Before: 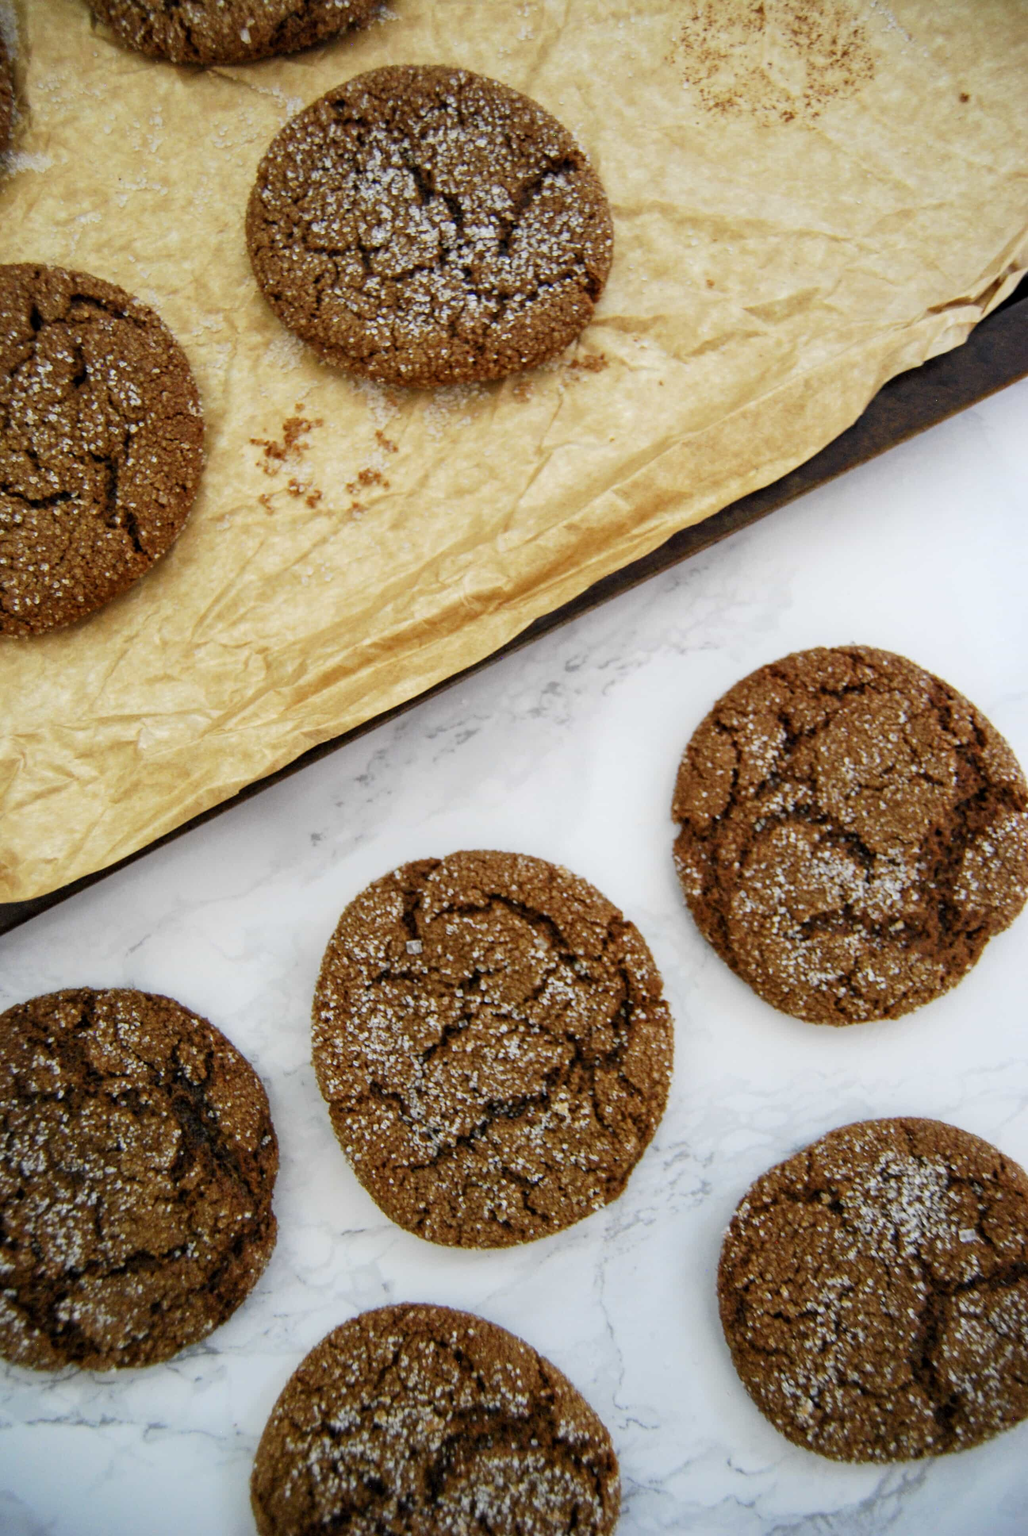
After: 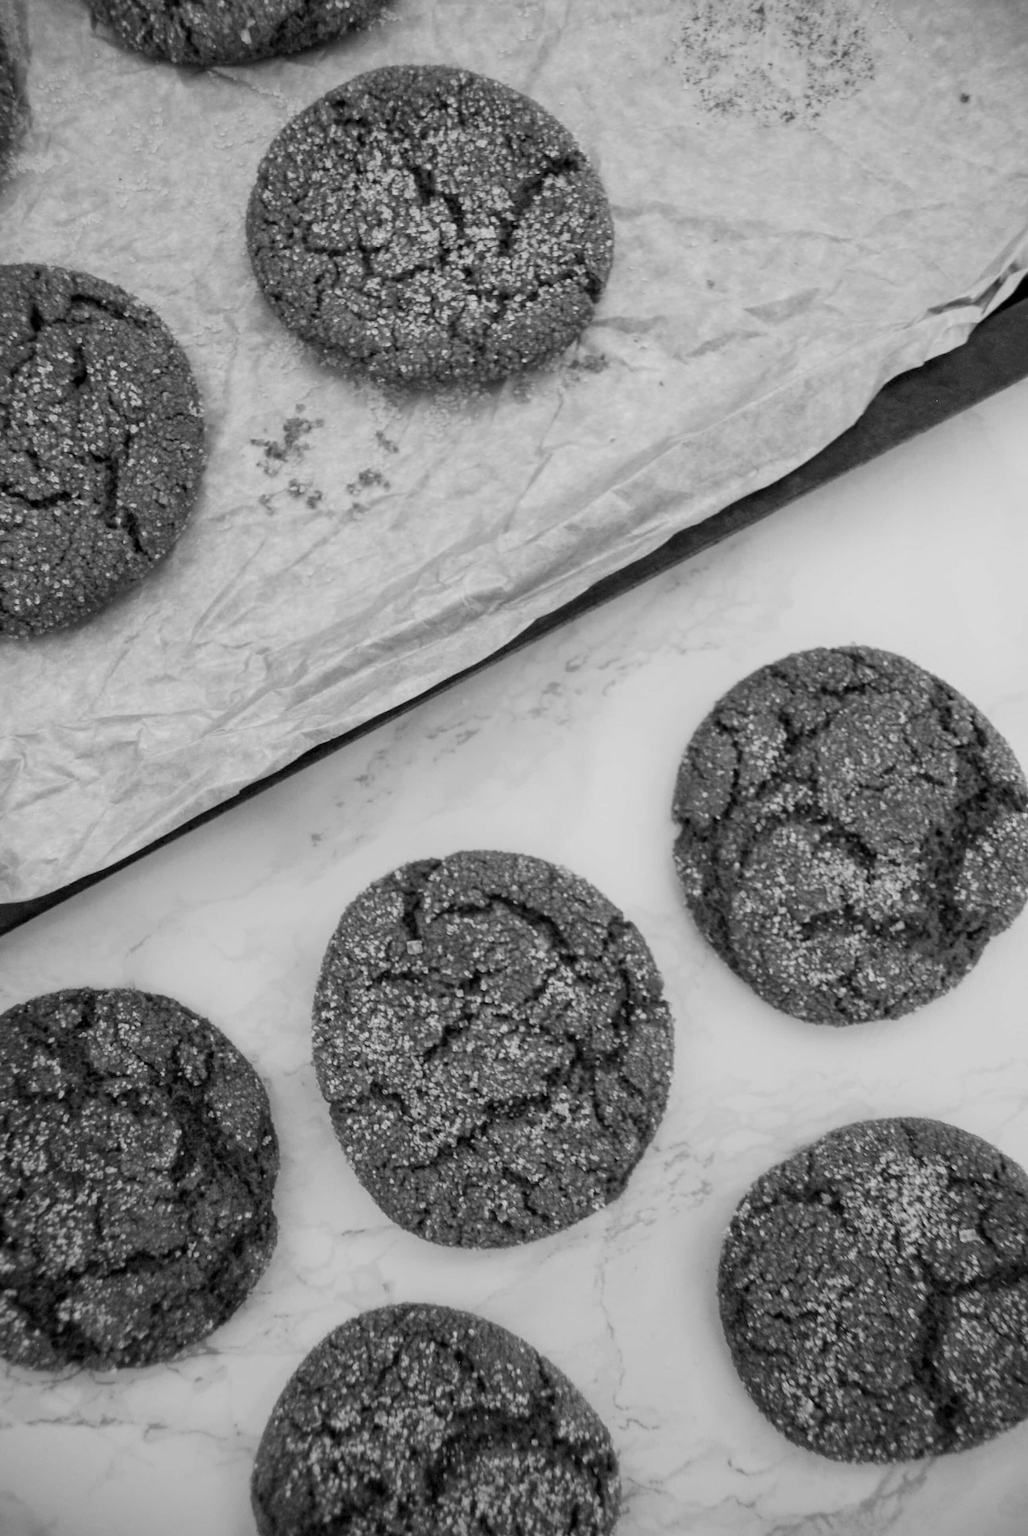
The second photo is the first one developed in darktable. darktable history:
color balance rgb: contrast -10%
velvia: on, module defaults
monochrome: a 32, b 64, size 2.3
